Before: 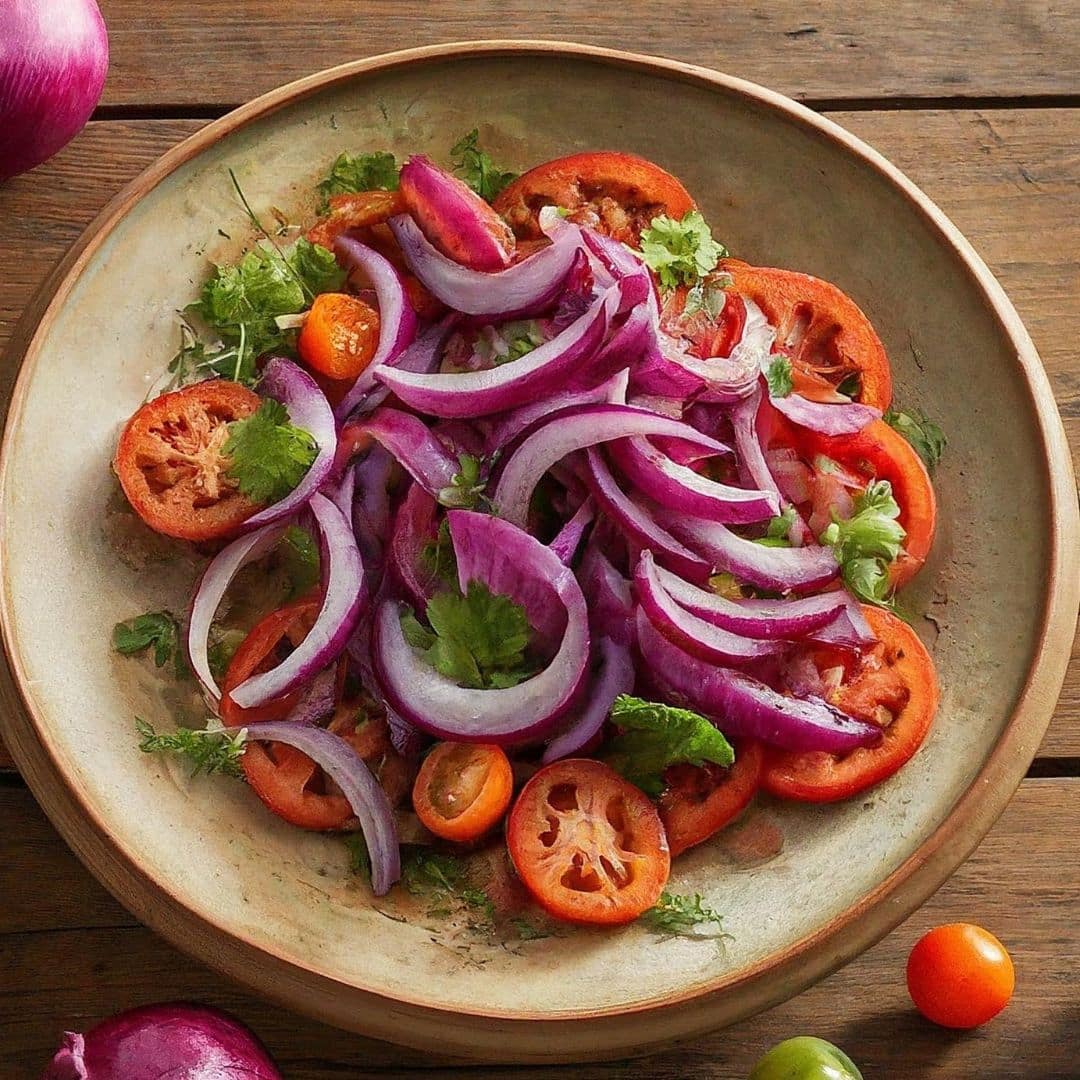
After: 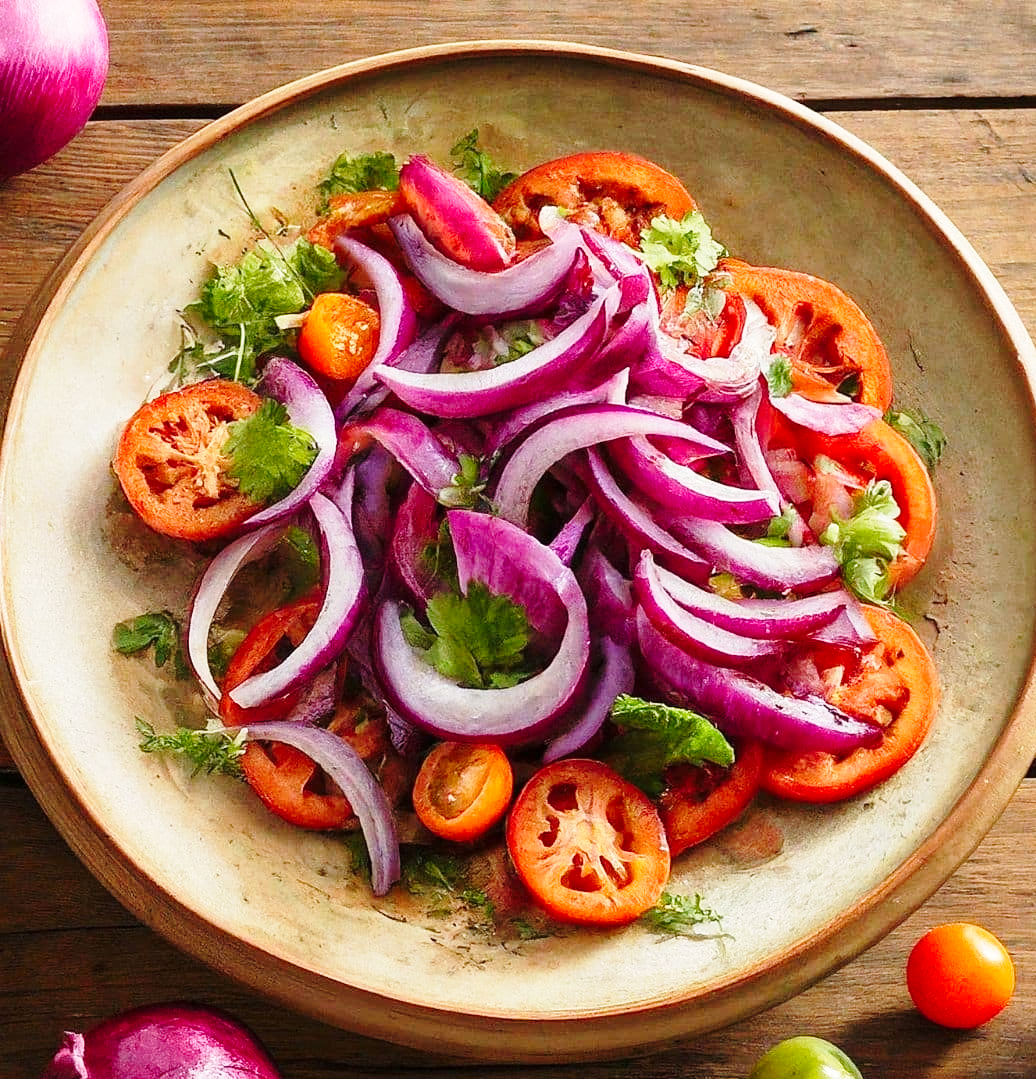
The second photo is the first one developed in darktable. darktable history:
base curve: curves: ch0 [(0, 0) (0.028, 0.03) (0.121, 0.232) (0.46, 0.748) (0.859, 0.968) (1, 1)], preserve colors none
crop: right 3.997%, bottom 0.043%
